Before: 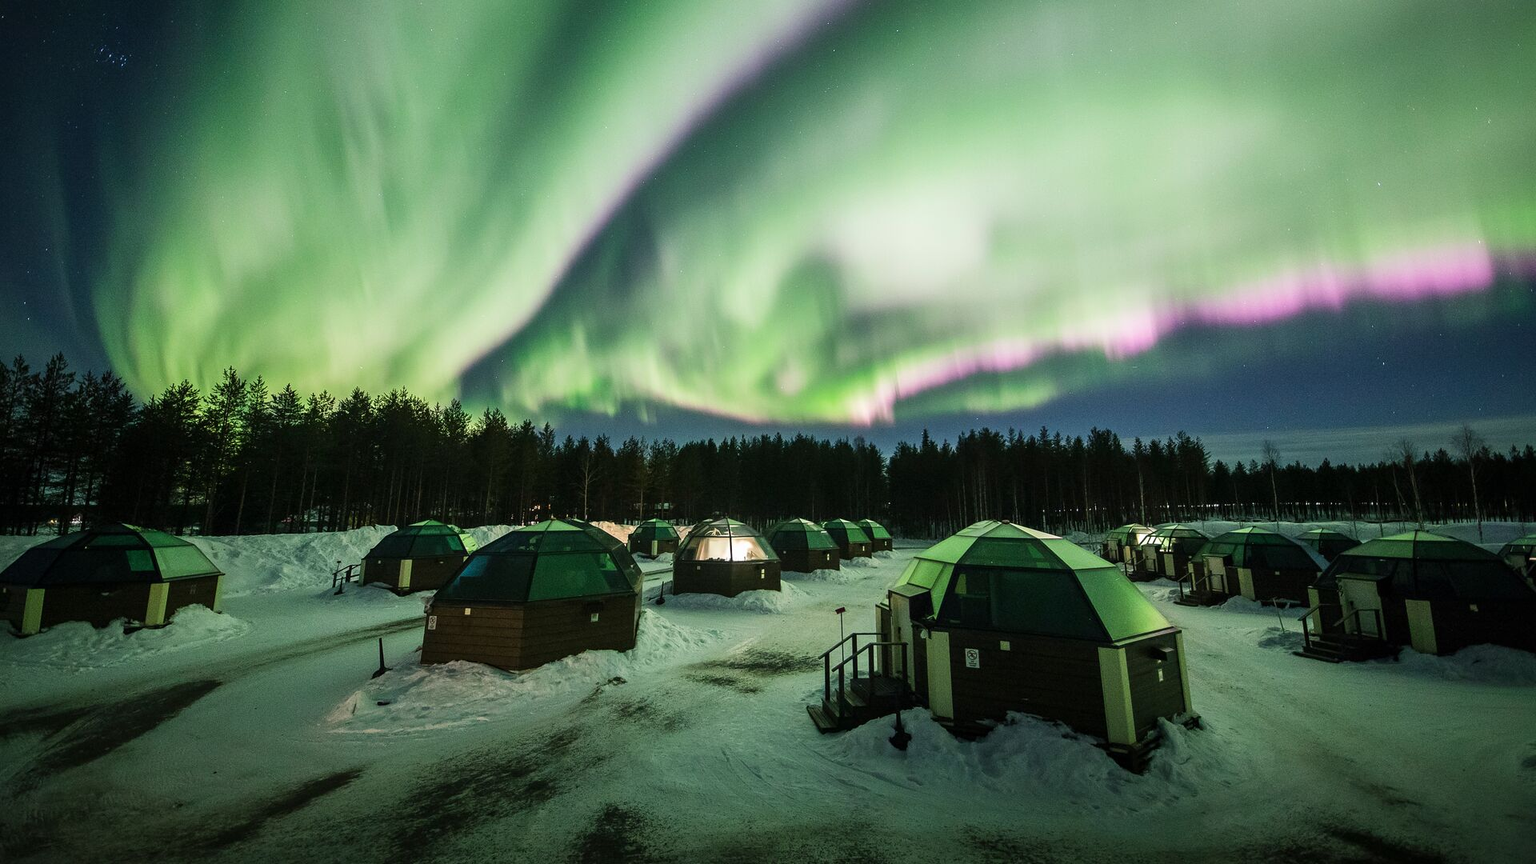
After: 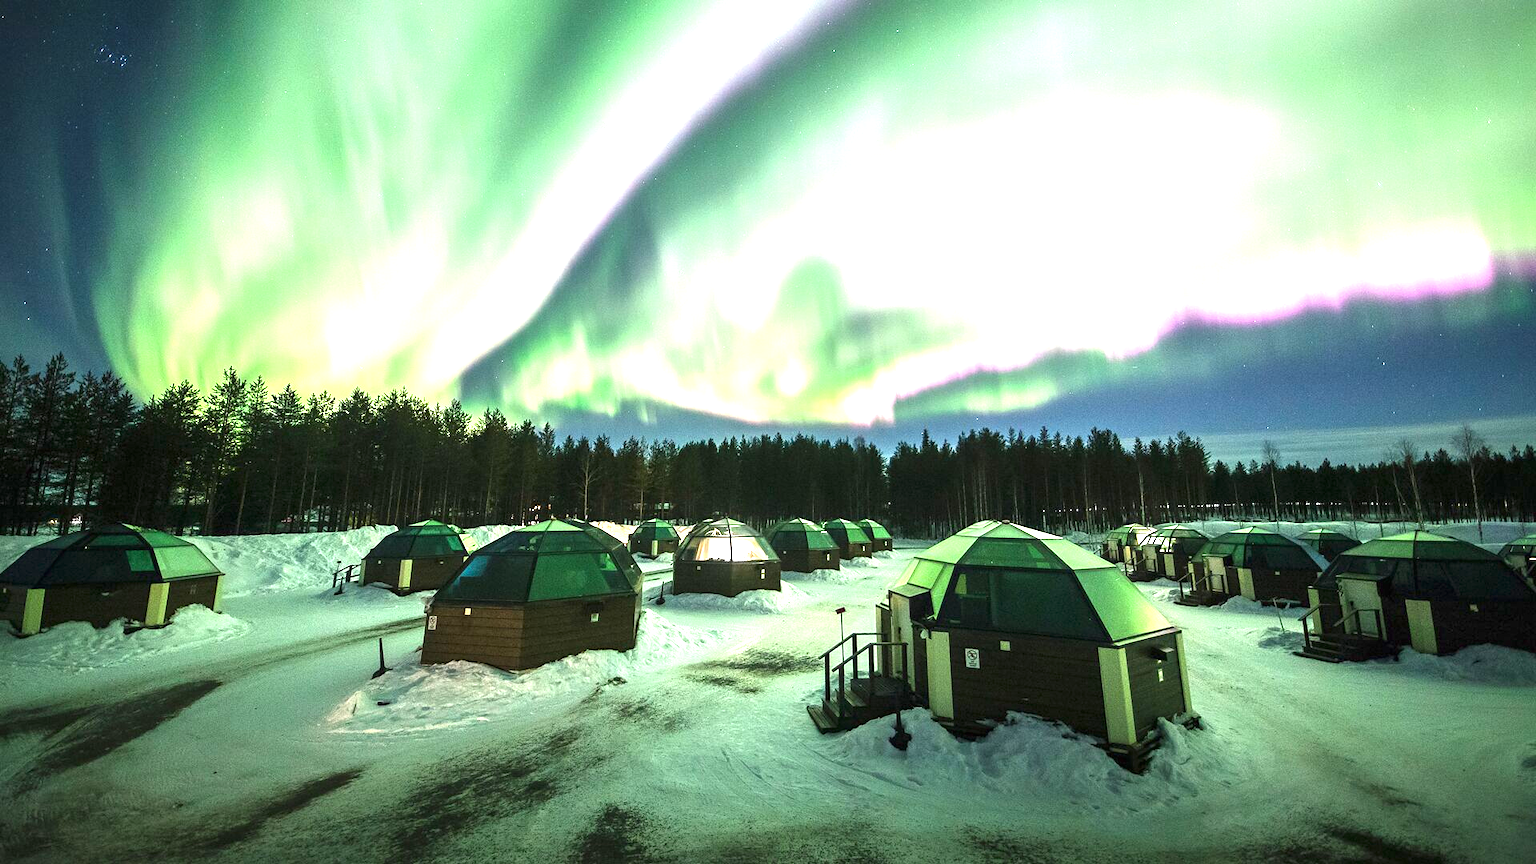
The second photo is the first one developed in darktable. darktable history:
exposure: black level correction 0, exposure 1.628 EV, compensate highlight preservation false
